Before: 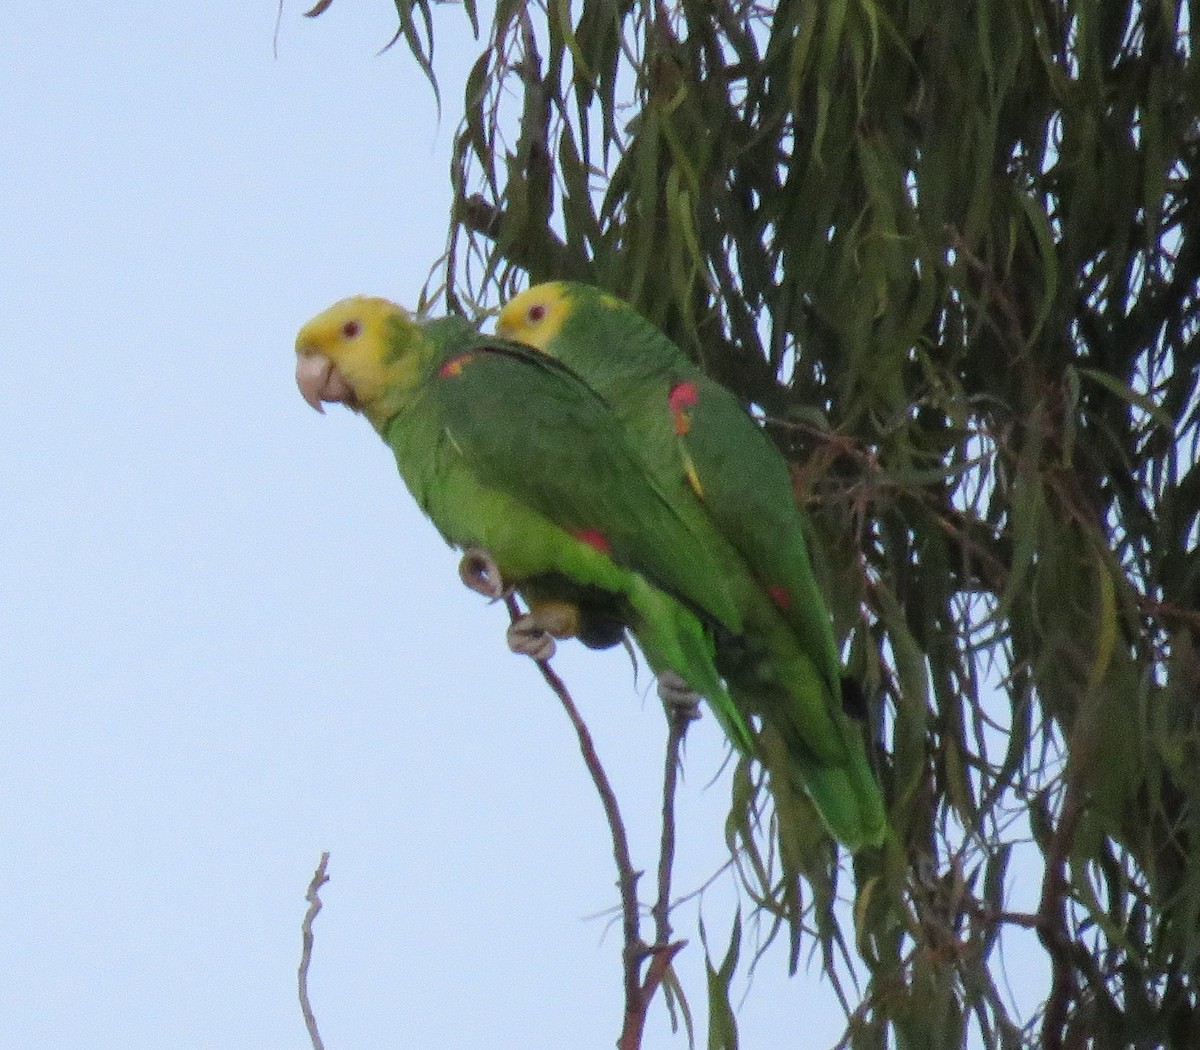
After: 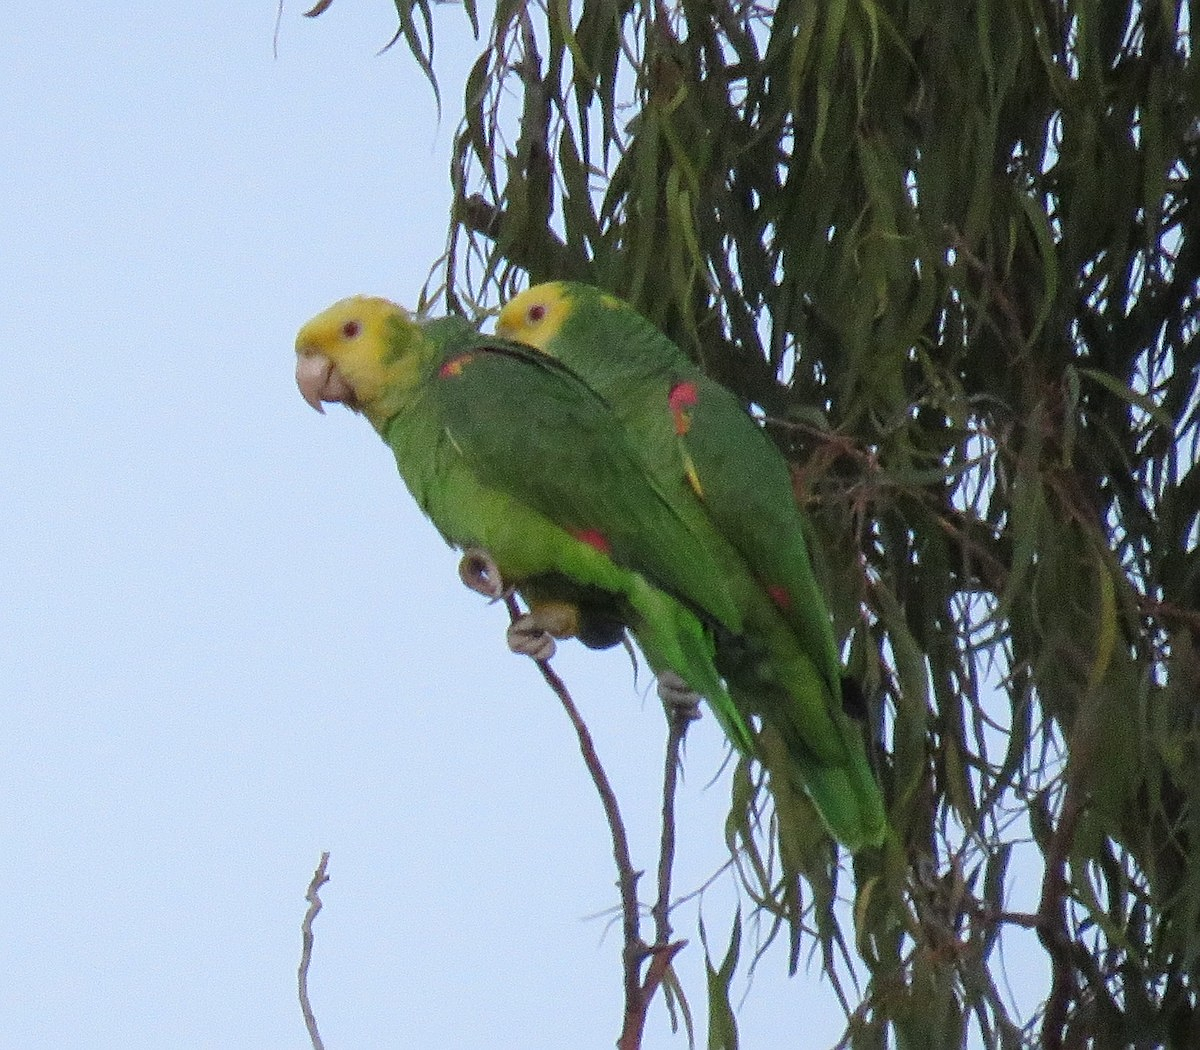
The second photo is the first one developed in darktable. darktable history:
sharpen: radius 2.141, amount 0.389, threshold 0.125
